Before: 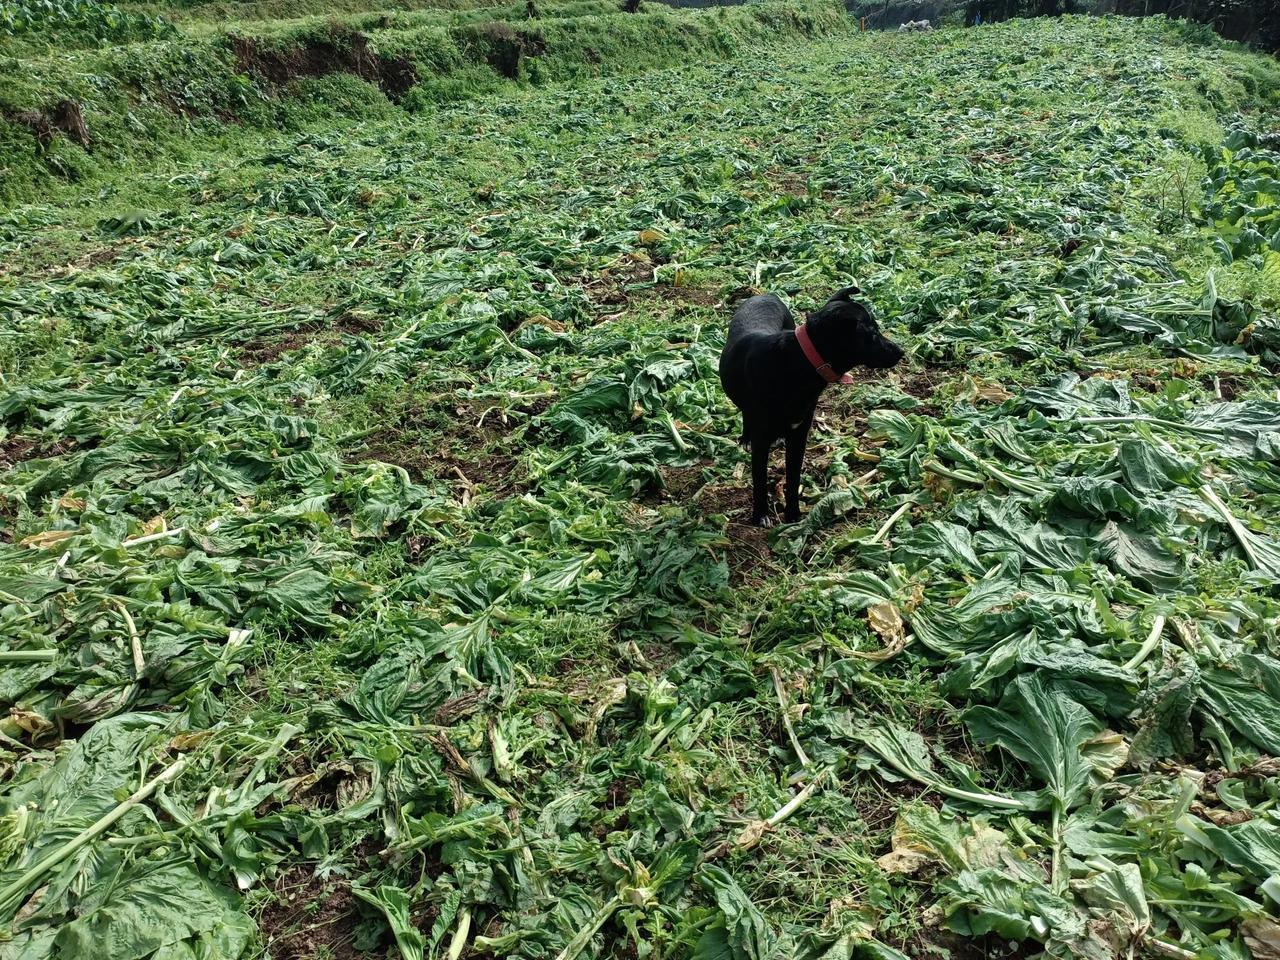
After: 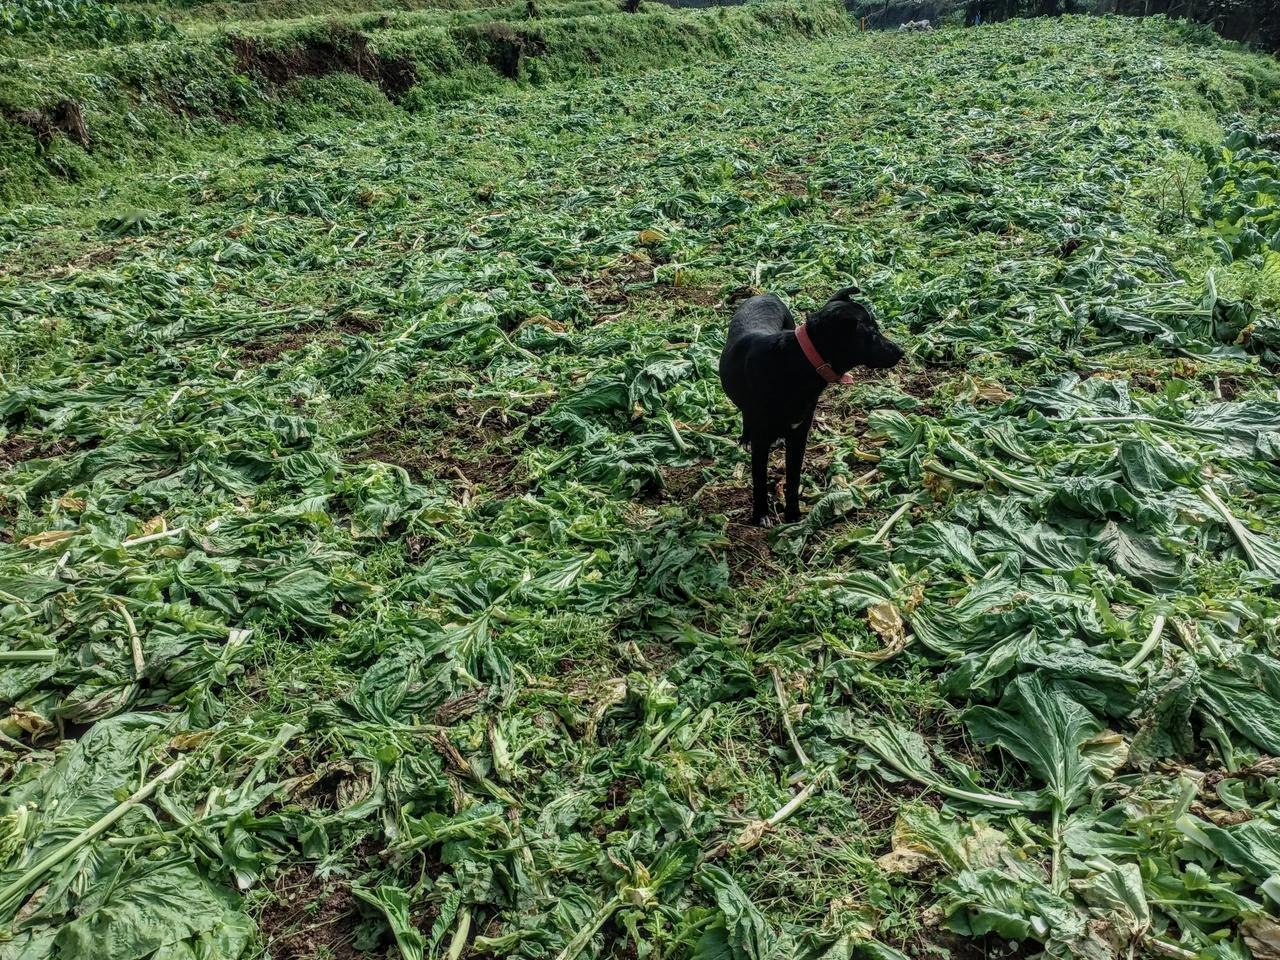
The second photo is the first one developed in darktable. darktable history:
local contrast: highlights 0%, shadows 0%, detail 133%
exposure: exposure -0.153 EV, compensate highlight preservation false
